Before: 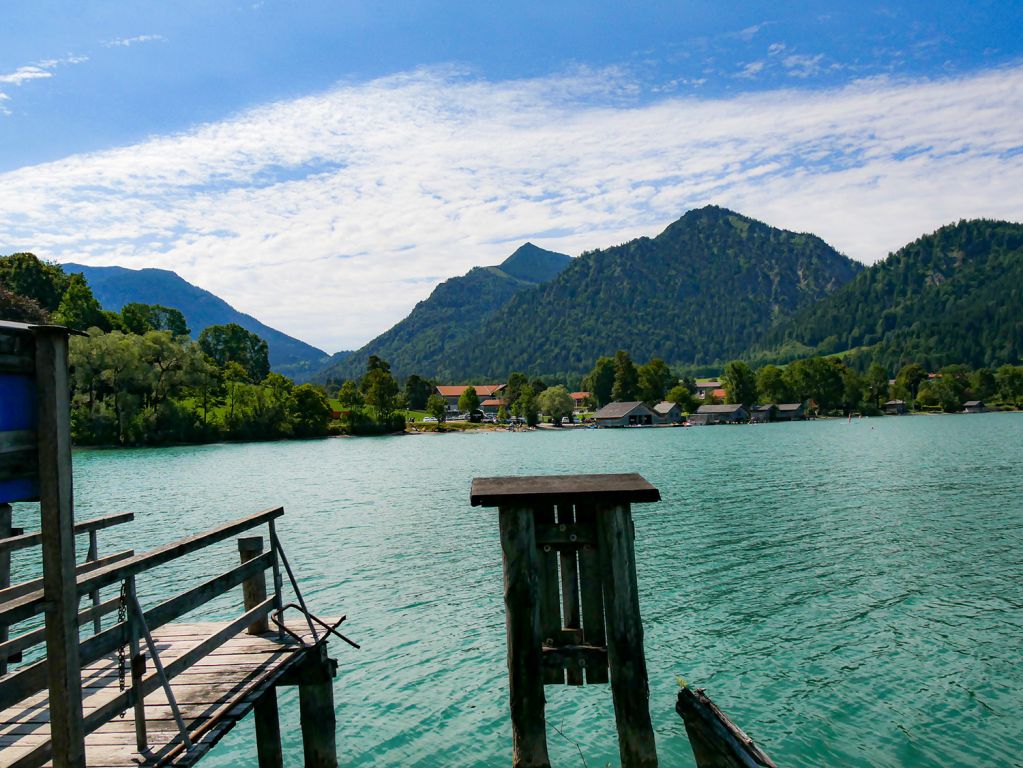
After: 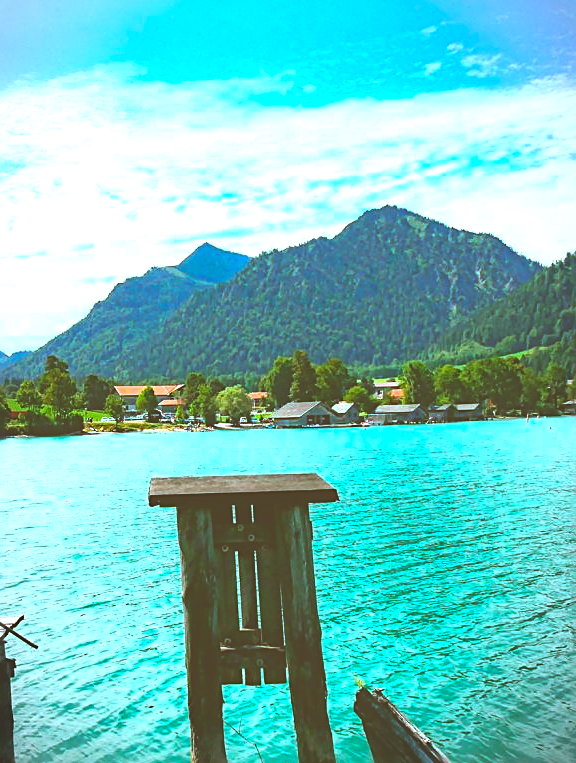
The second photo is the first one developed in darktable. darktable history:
sharpen: on, module defaults
exposure: black level correction -0.023, exposure 1.395 EV, compensate exposure bias true, compensate highlight preservation false
crop: left 31.542%, top 0.014%, right 11.652%
color correction: highlights a* -14.63, highlights b* -16.16, shadows a* 10.91, shadows b* 28.87
vignetting: fall-off start 86.14%, automatic ratio true
contrast brightness saturation: saturation 0.506
